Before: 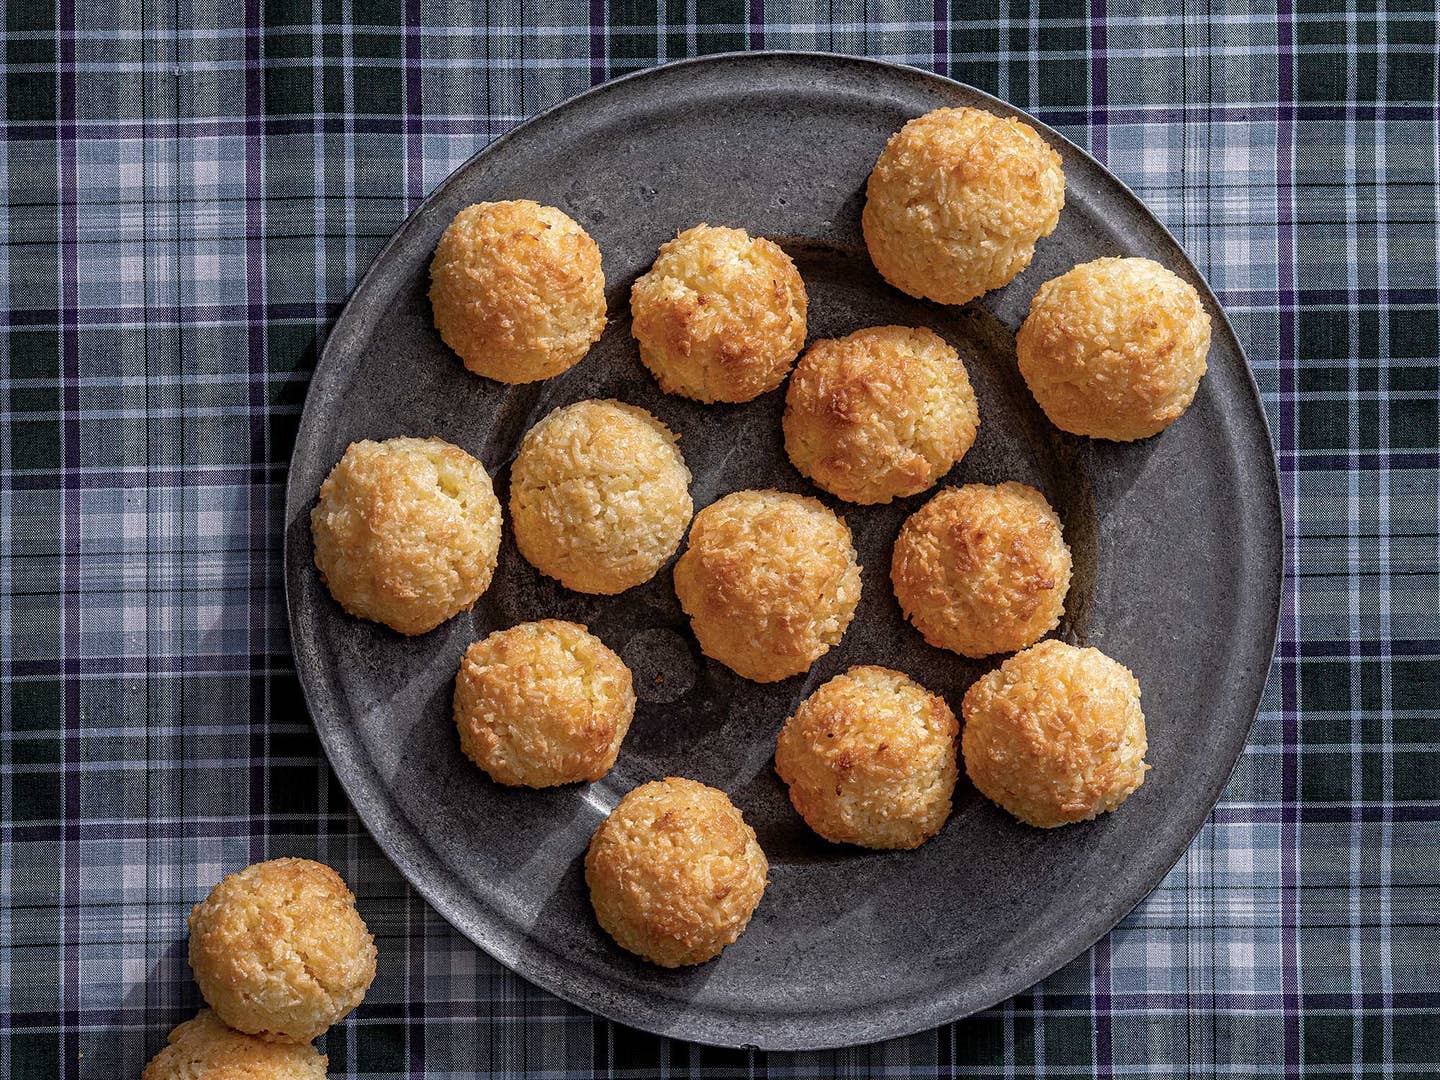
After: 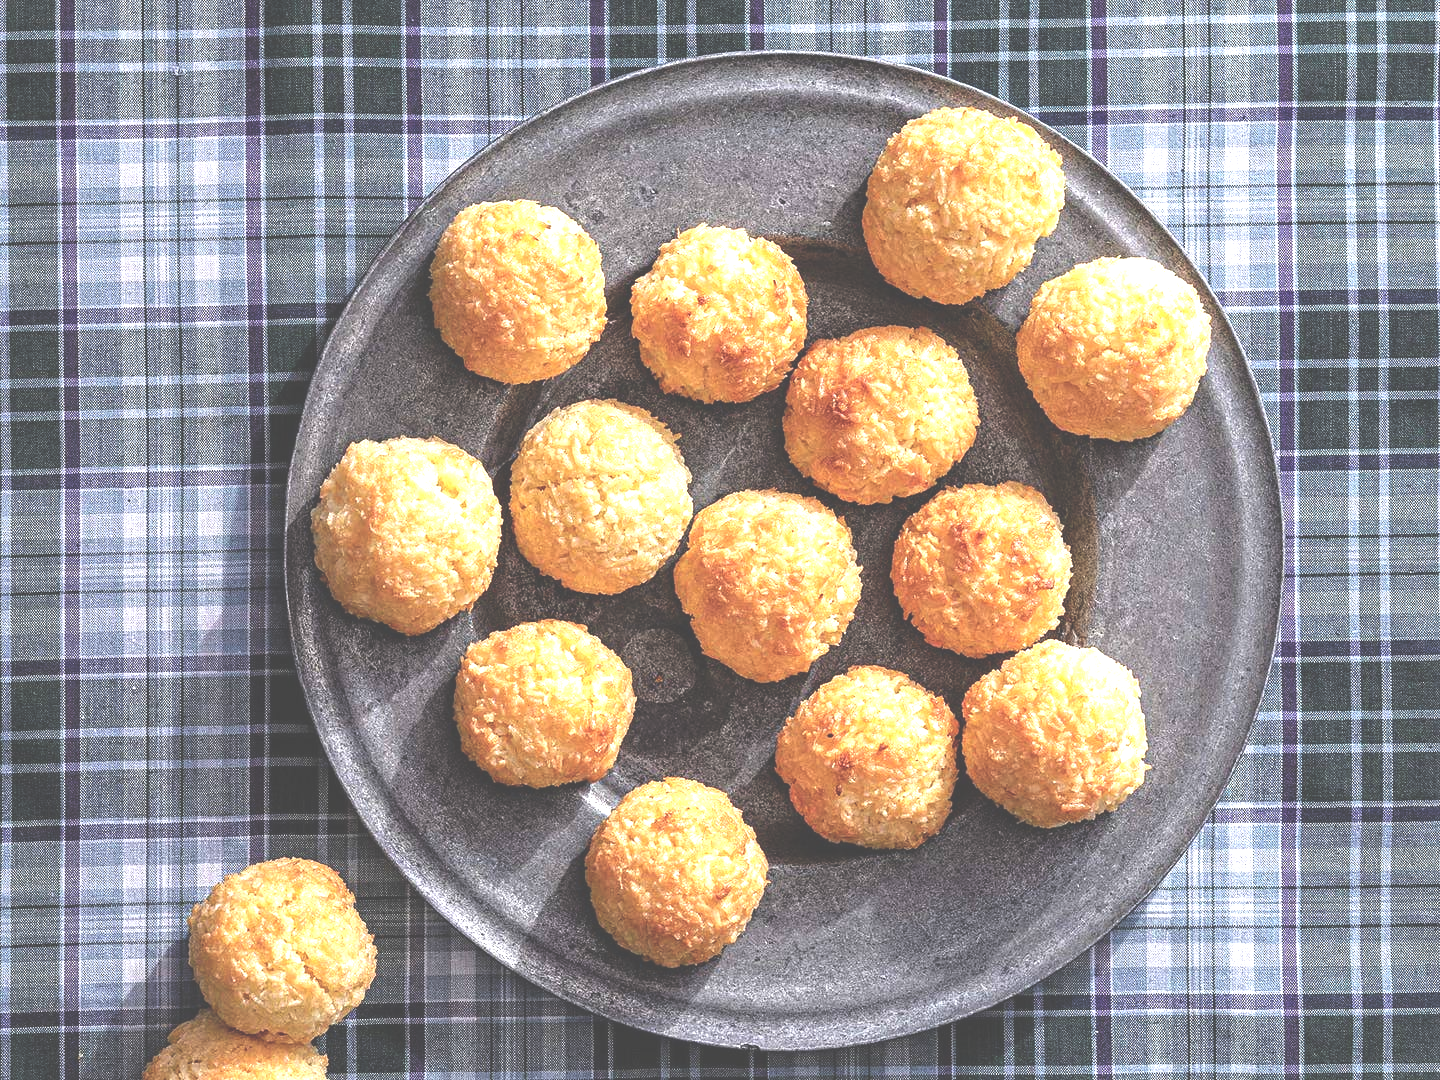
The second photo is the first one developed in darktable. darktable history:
exposure: black level correction -0.024, exposure 1.394 EV, compensate highlight preservation false
